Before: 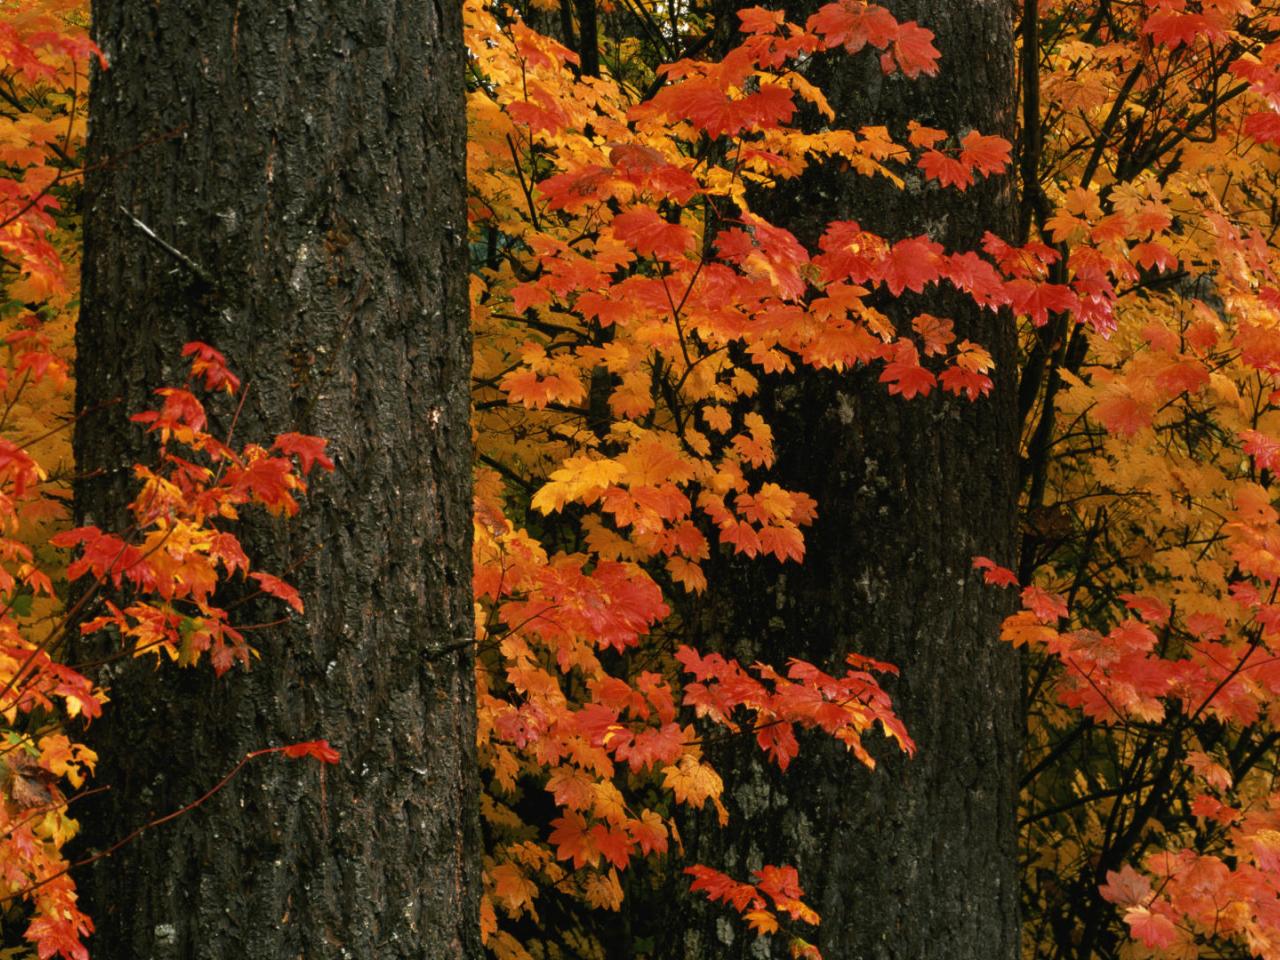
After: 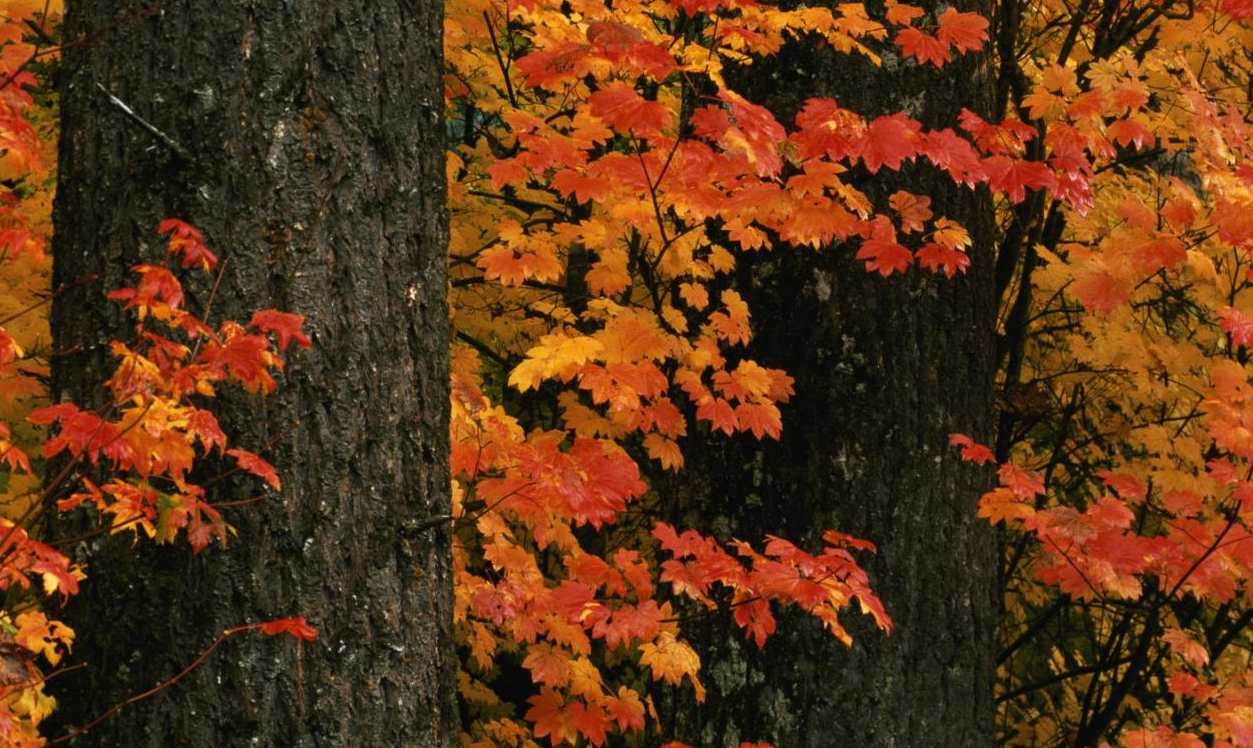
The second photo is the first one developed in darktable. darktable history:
shadows and highlights: radius 331.84, shadows 53.55, highlights -100, compress 94.63%, highlights color adjustment 73.23%, soften with gaussian
exposure: compensate highlight preservation false
crop and rotate: left 1.814%, top 12.818%, right 0.25%, bottom 9.225%
